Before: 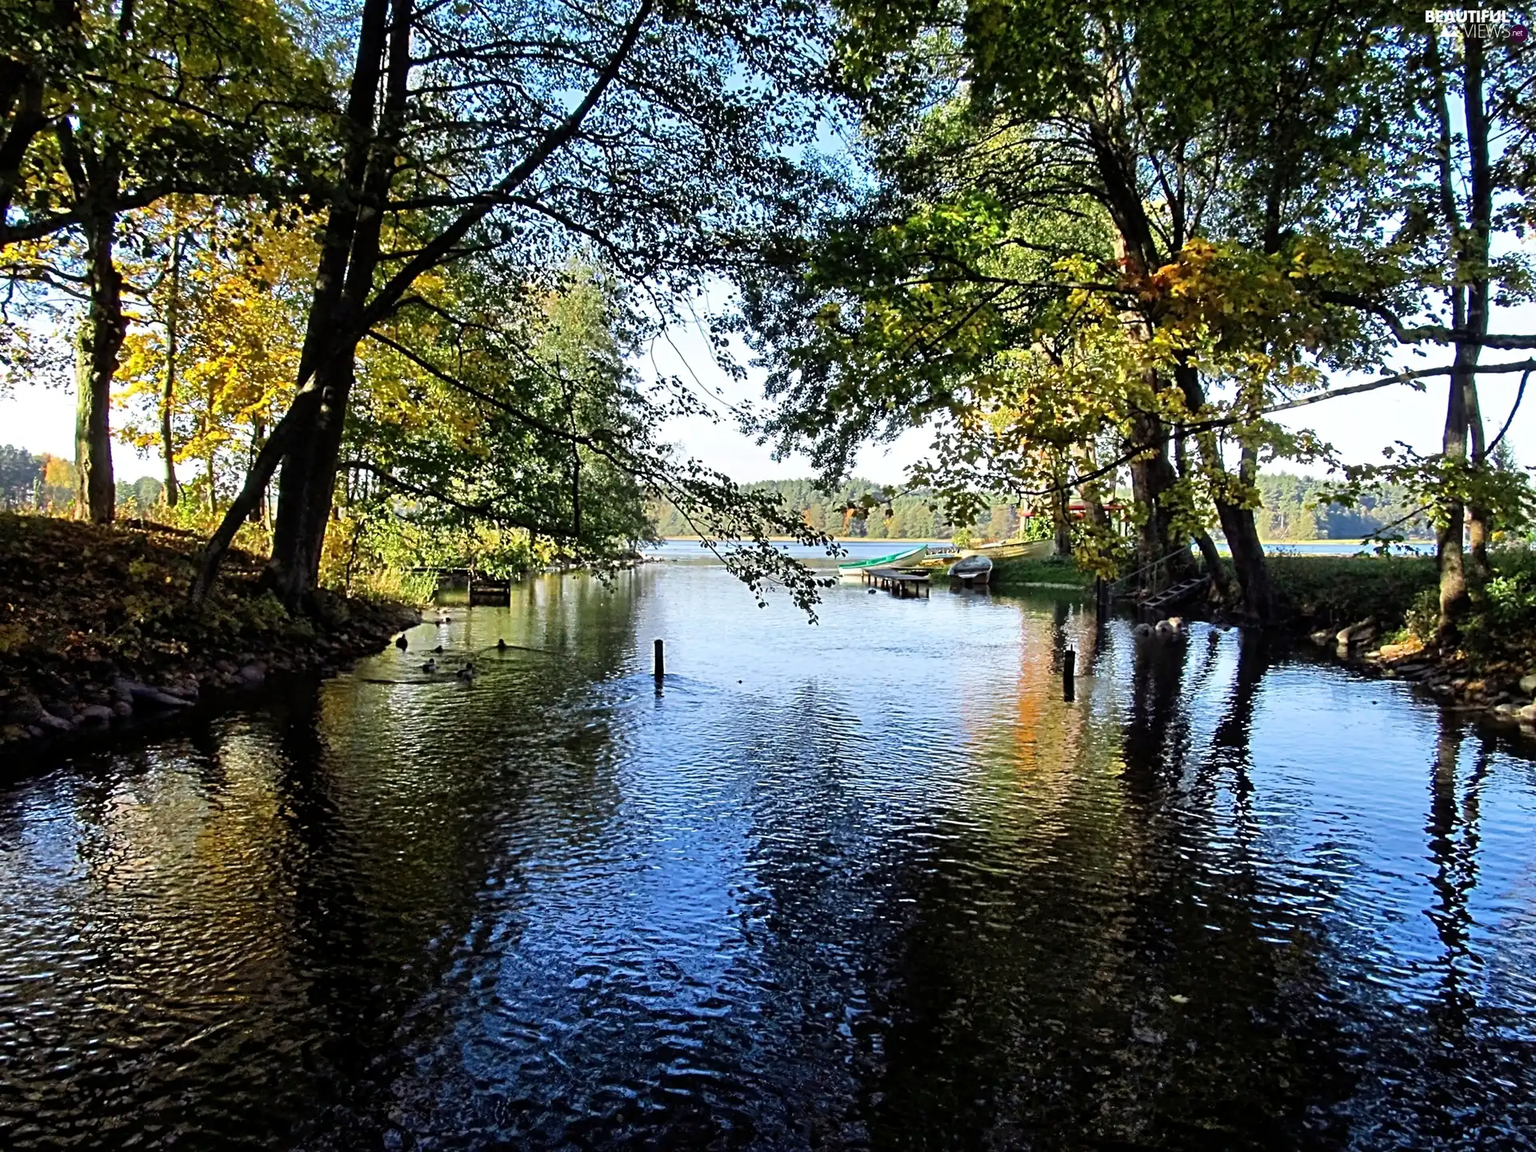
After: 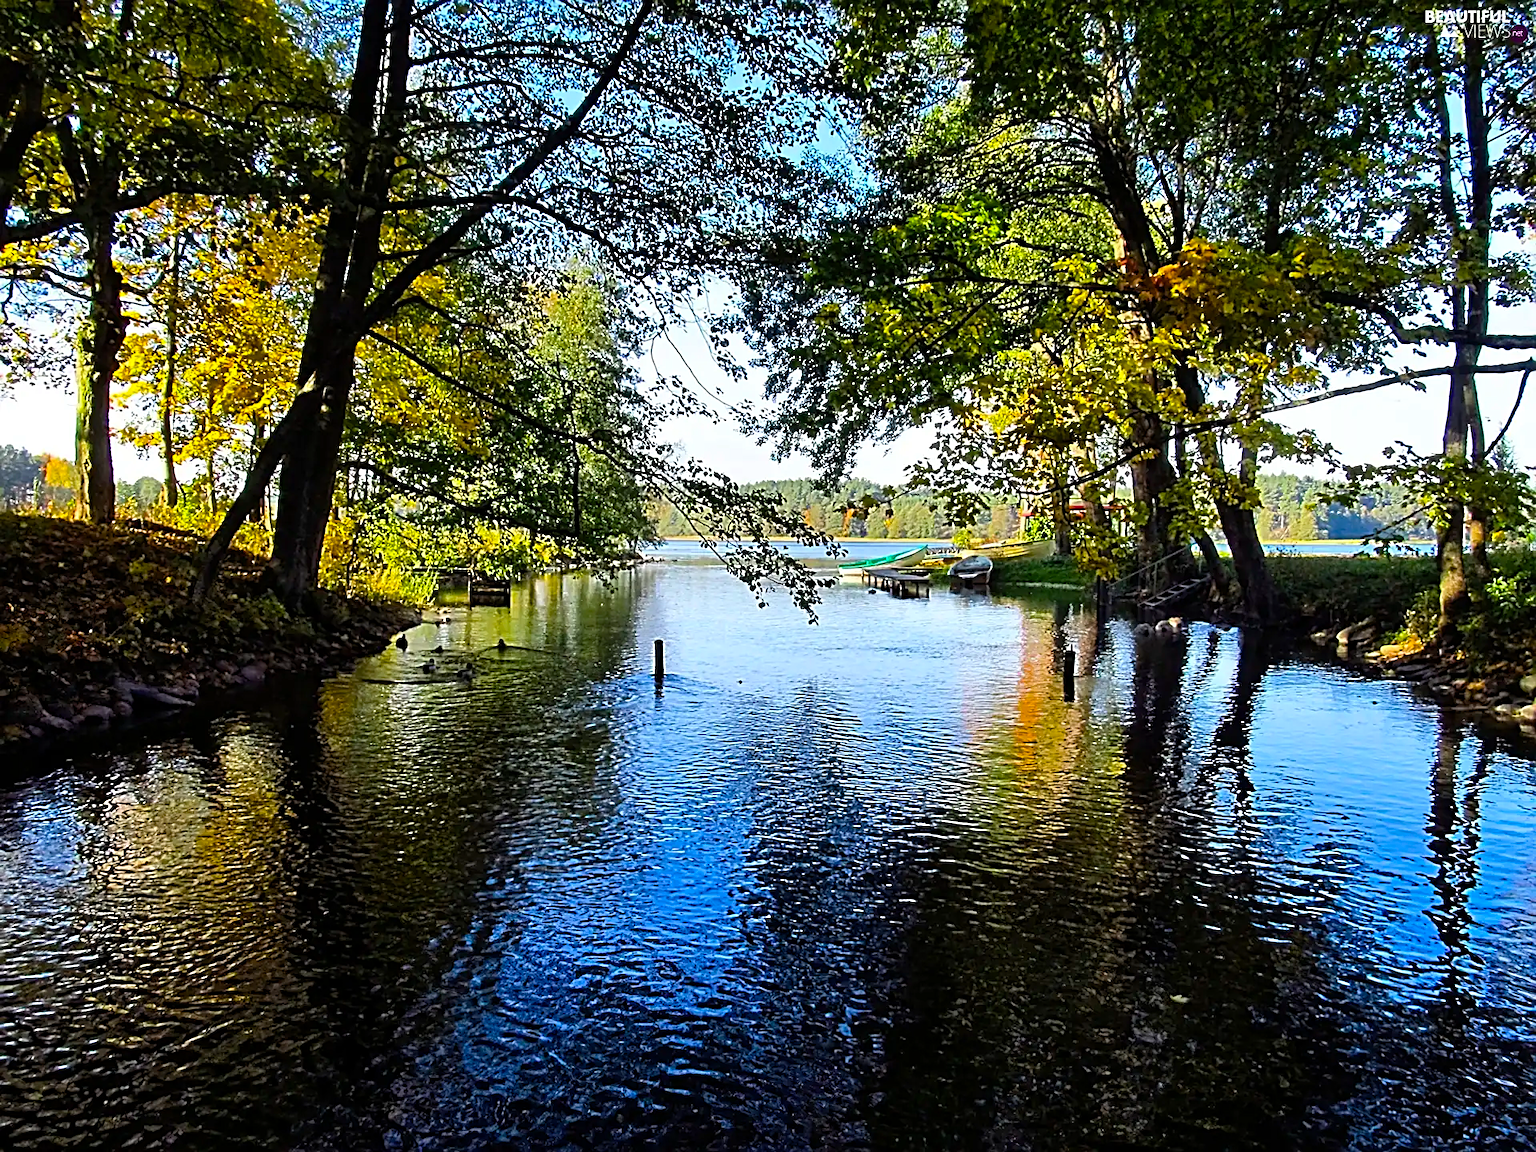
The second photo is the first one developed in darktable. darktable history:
sharpen: on, module defaults
color balance rgb: linear chroma grading › global chroma 14.684%, perceptual saturation grading › global saturation 30.714%
